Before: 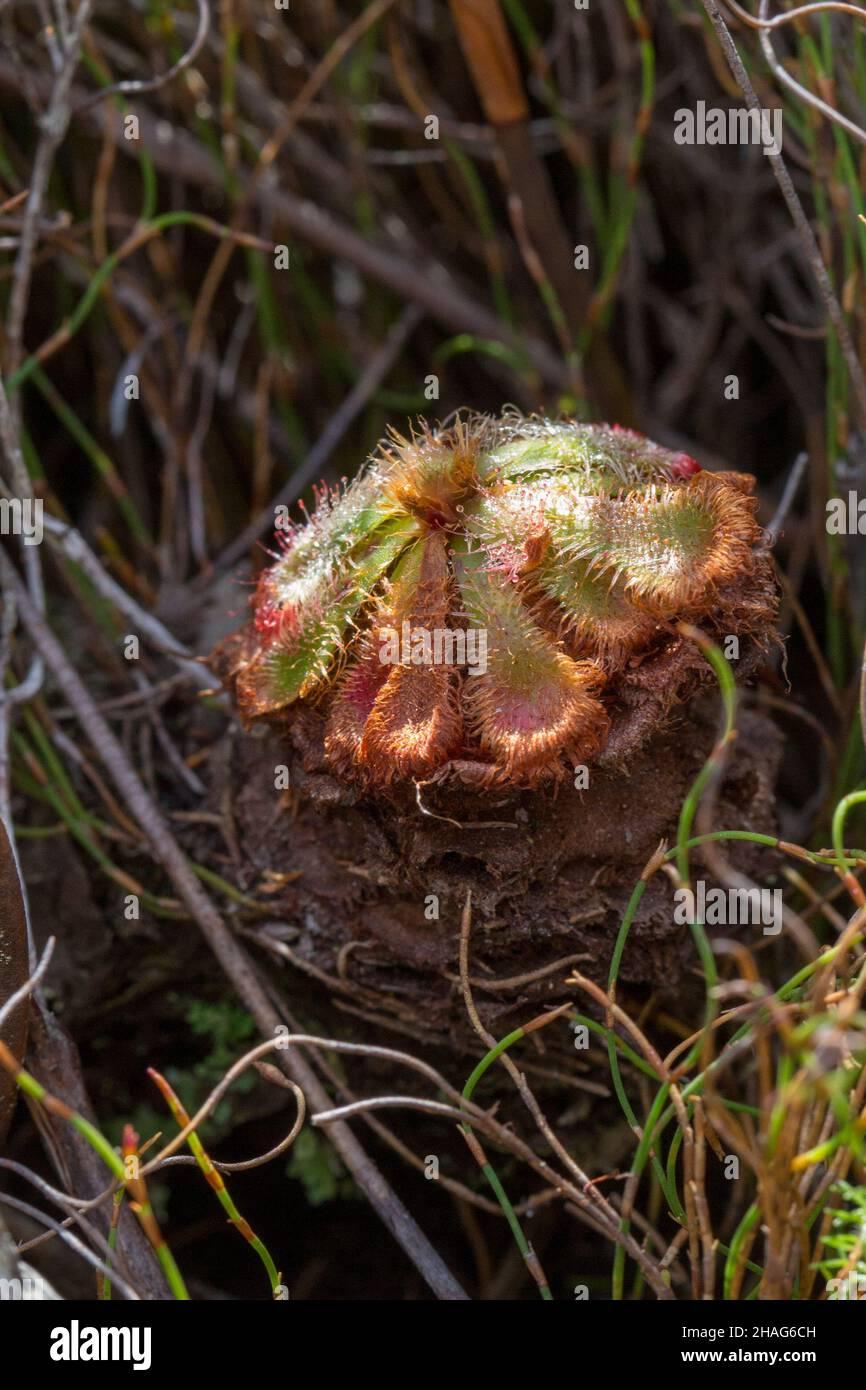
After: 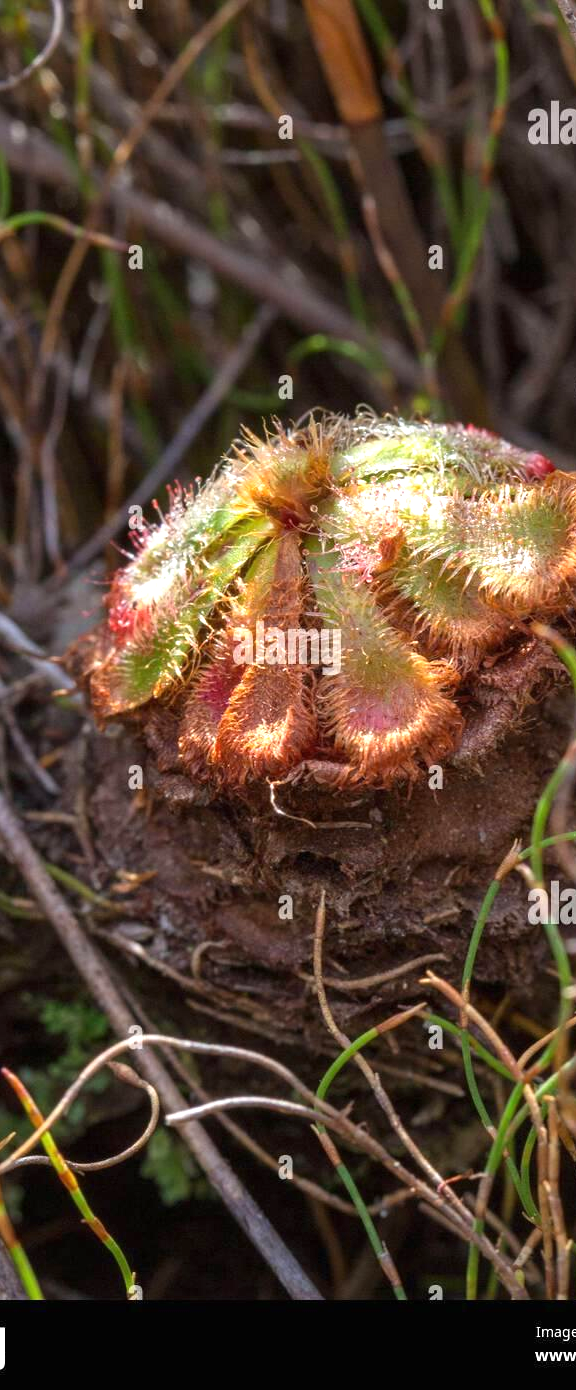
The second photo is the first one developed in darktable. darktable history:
crop: left 16.899%, right 16.556%
exposure: black level correction 0, exposure 0.7 EV, compensate exposure bias true, compensate highlight preservation false
